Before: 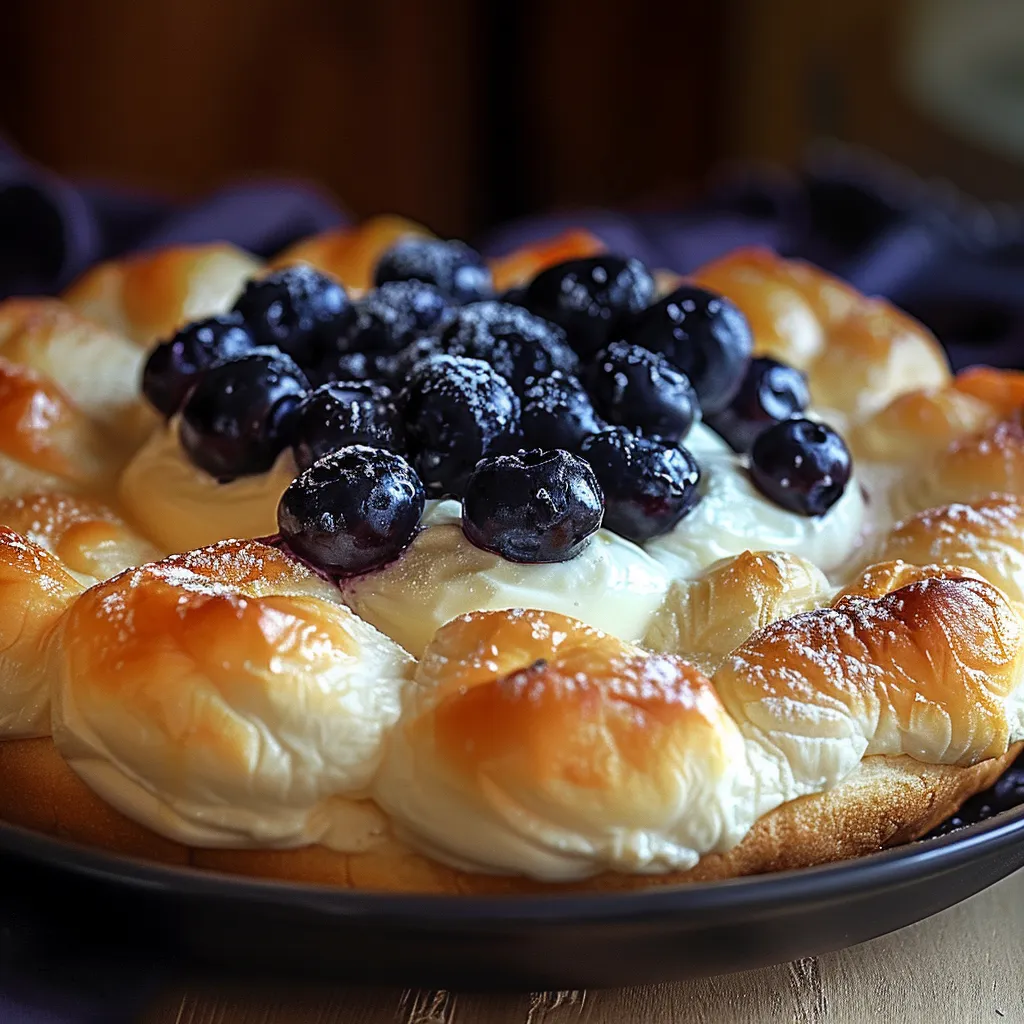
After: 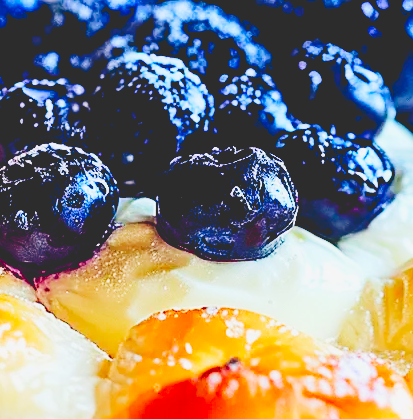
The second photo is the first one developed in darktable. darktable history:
tone curve: curves: ch0 [(0, 0) (0.003, 0.172) (0.011, 0.177) (0.025, 0.177) (0.044, 0.177) (0.069, 0.178) (0.1, 0.181) (0.136, 0.19) (0.177, 0.208) (0.224, 0.226) (0.277, 0.274) (0.335, 0.338) (0.399, 0.43) (0.468, 0.535) (0.543, 0.635) (0.623, 0.726) (0.709, 0.815) (0.801, 0.882) (0.898, 0.936) (1, 1)], color space Lab, independent channels, preserve colors none
crop: left 29.891%, top 29.584%, right 29.728%, bottom 29.466%
color balance rgb: global offset › chroma 0.123%, global offset › hue 254.1°, perceptual saturation grading › global saturation 20%, perceptual saturation grading › highlights -25.079%, perceptual saturation grading › shadows 24.395%, perceptual brilliance grading › global brilliance 10.436%, perceptual brilliance grading › shadows 15.011%
exposure: black level correction 0.011, compensate exposure bias true, compensate highlight preservation false
base curve: curves: ch0 [(0, 0) (0.036, 0.025) (0.121, 0.166) (0.206, 0.329) (0.605, 0.79) (1, 1)], preserve colors none
contrast brightness saturation: contrast -0.192, saturation 0.19
